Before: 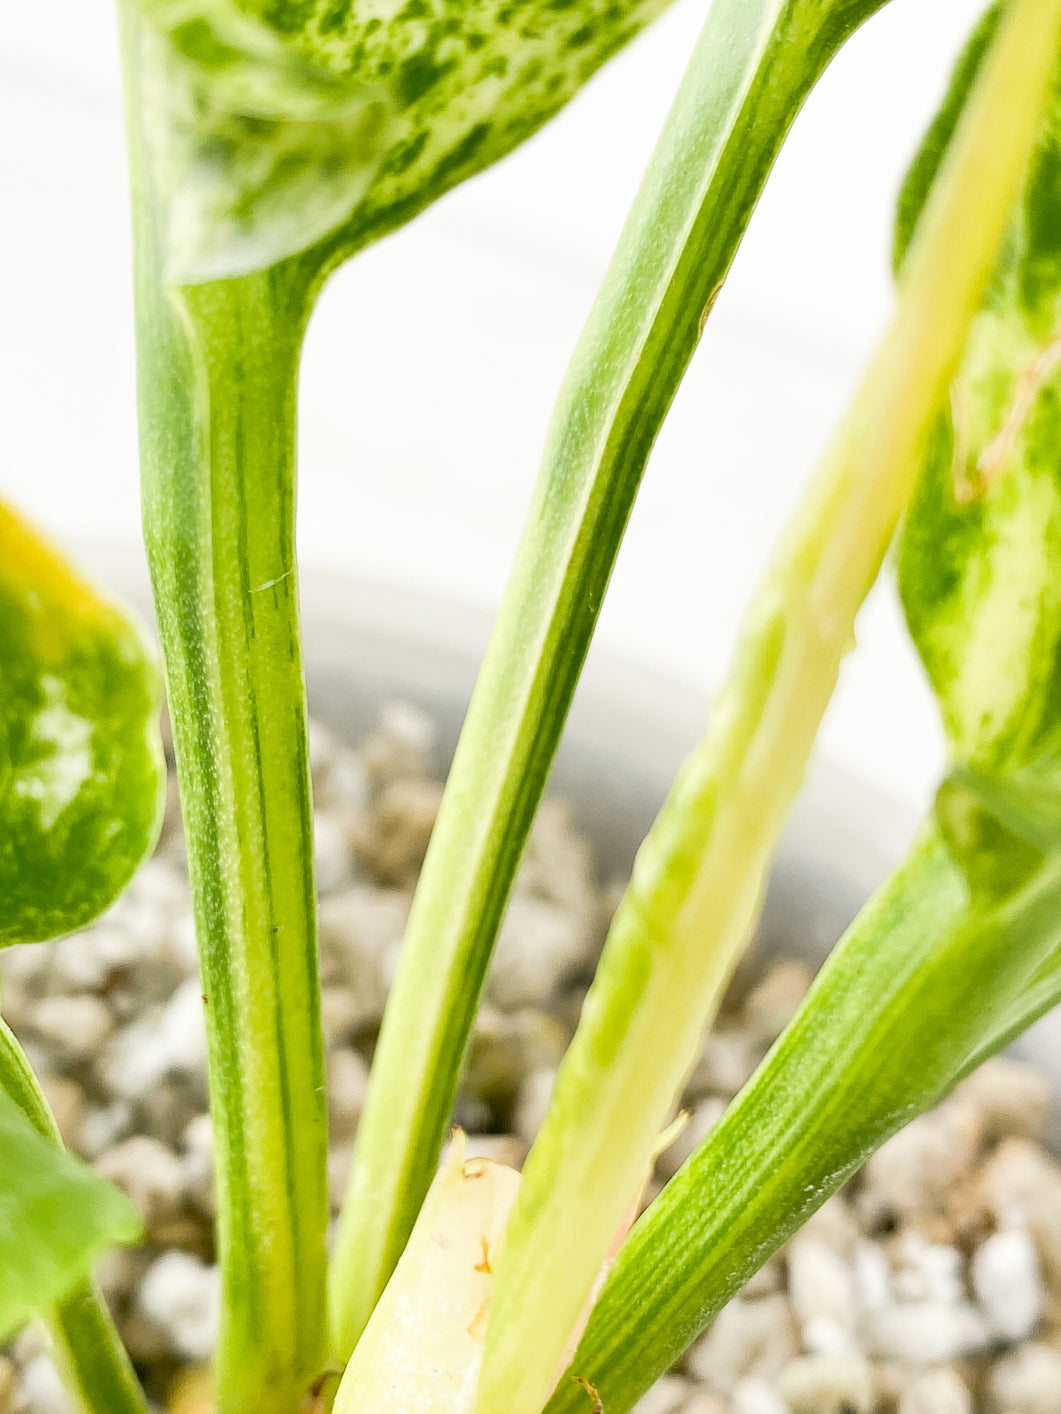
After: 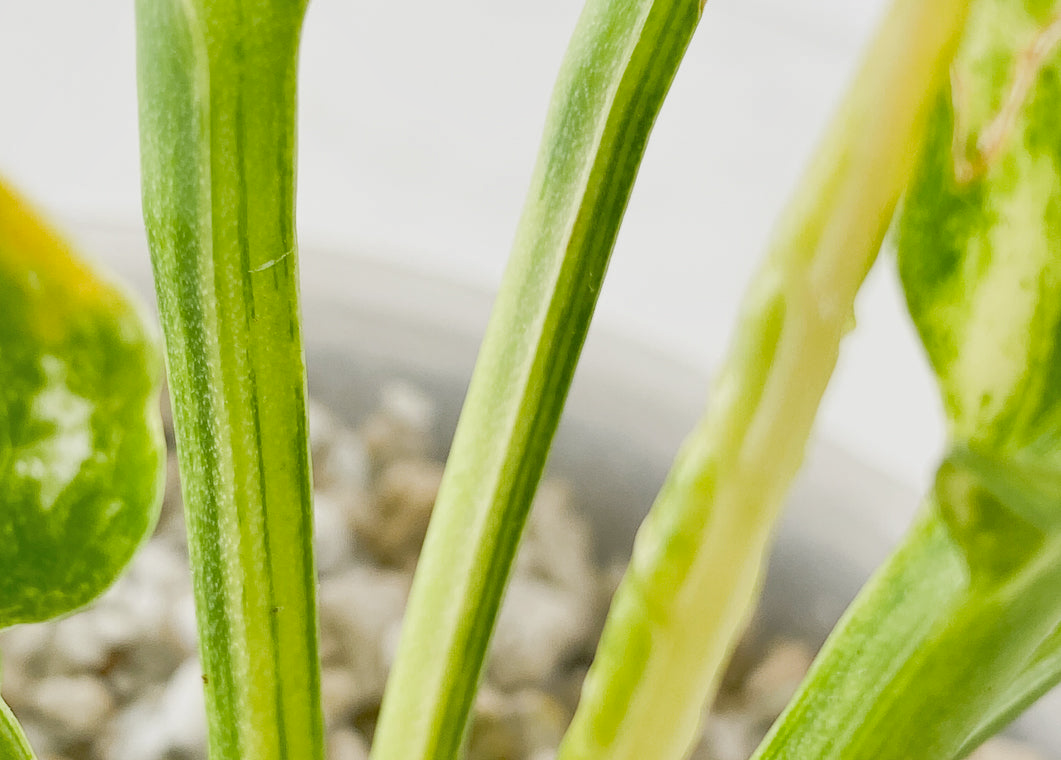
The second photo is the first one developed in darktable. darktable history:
contrast brightness saturation: contrast -0.097, saturation -0.091
shadows and highlights: shadows -20.18, white point adjustment -1.95, highlights -34.88
exposure: black level correction 0.005, exposure 0.016 EV, compensate exposure bias true, compensate highlight preservation false
crop and rotate: top 22.698%, bottom 23.513%
